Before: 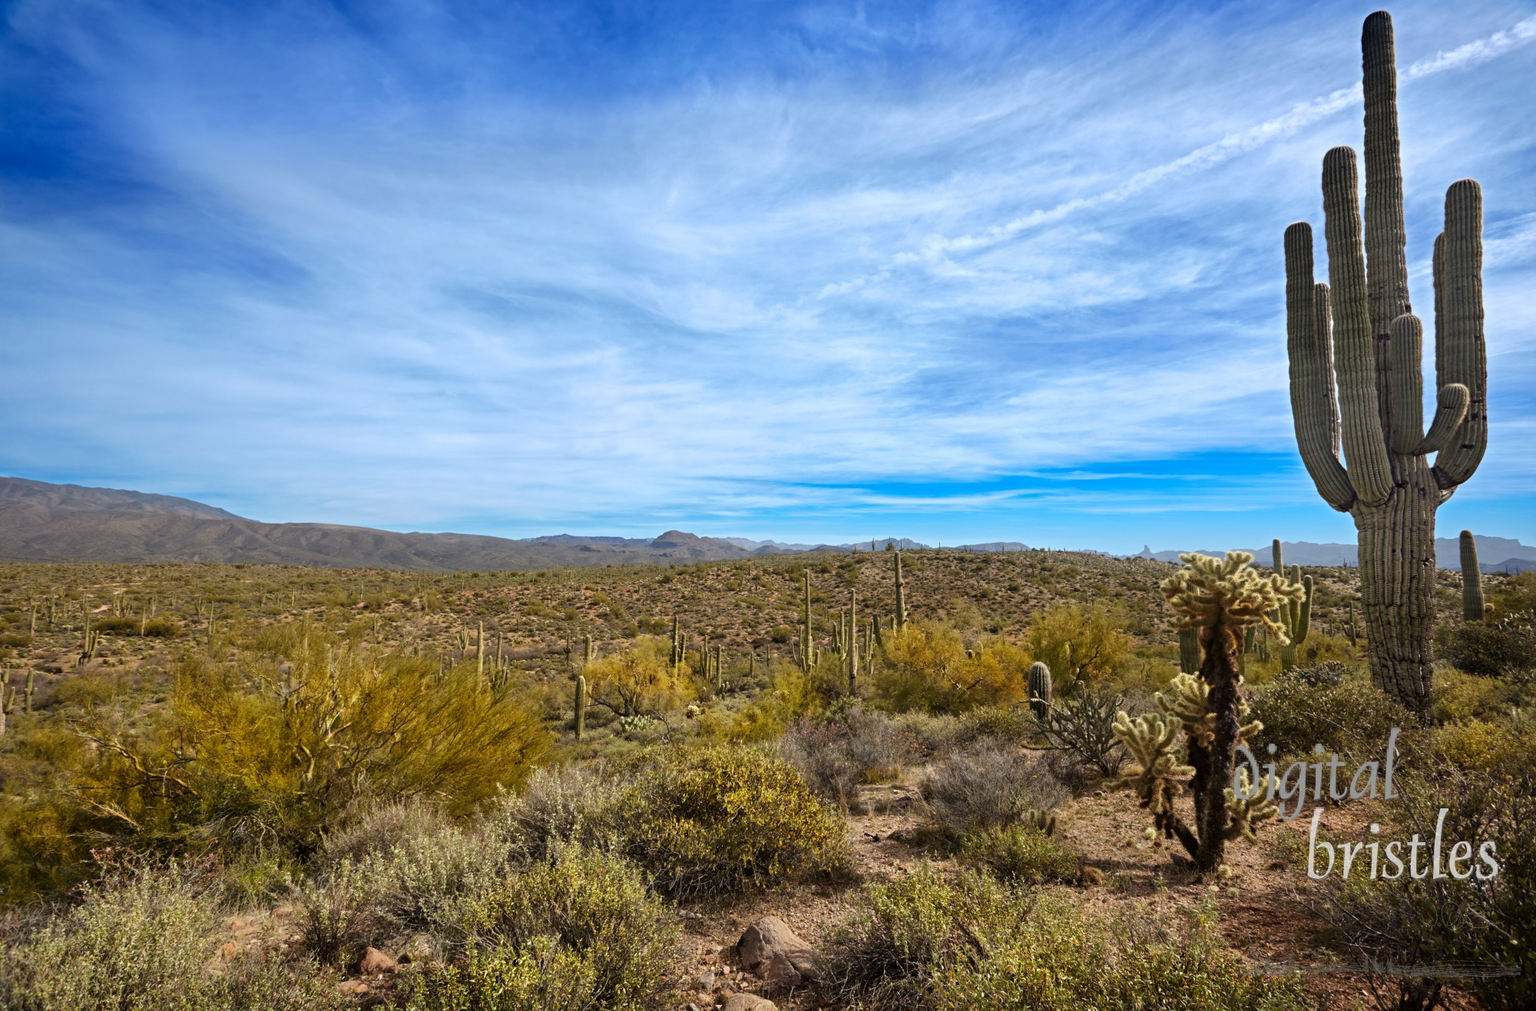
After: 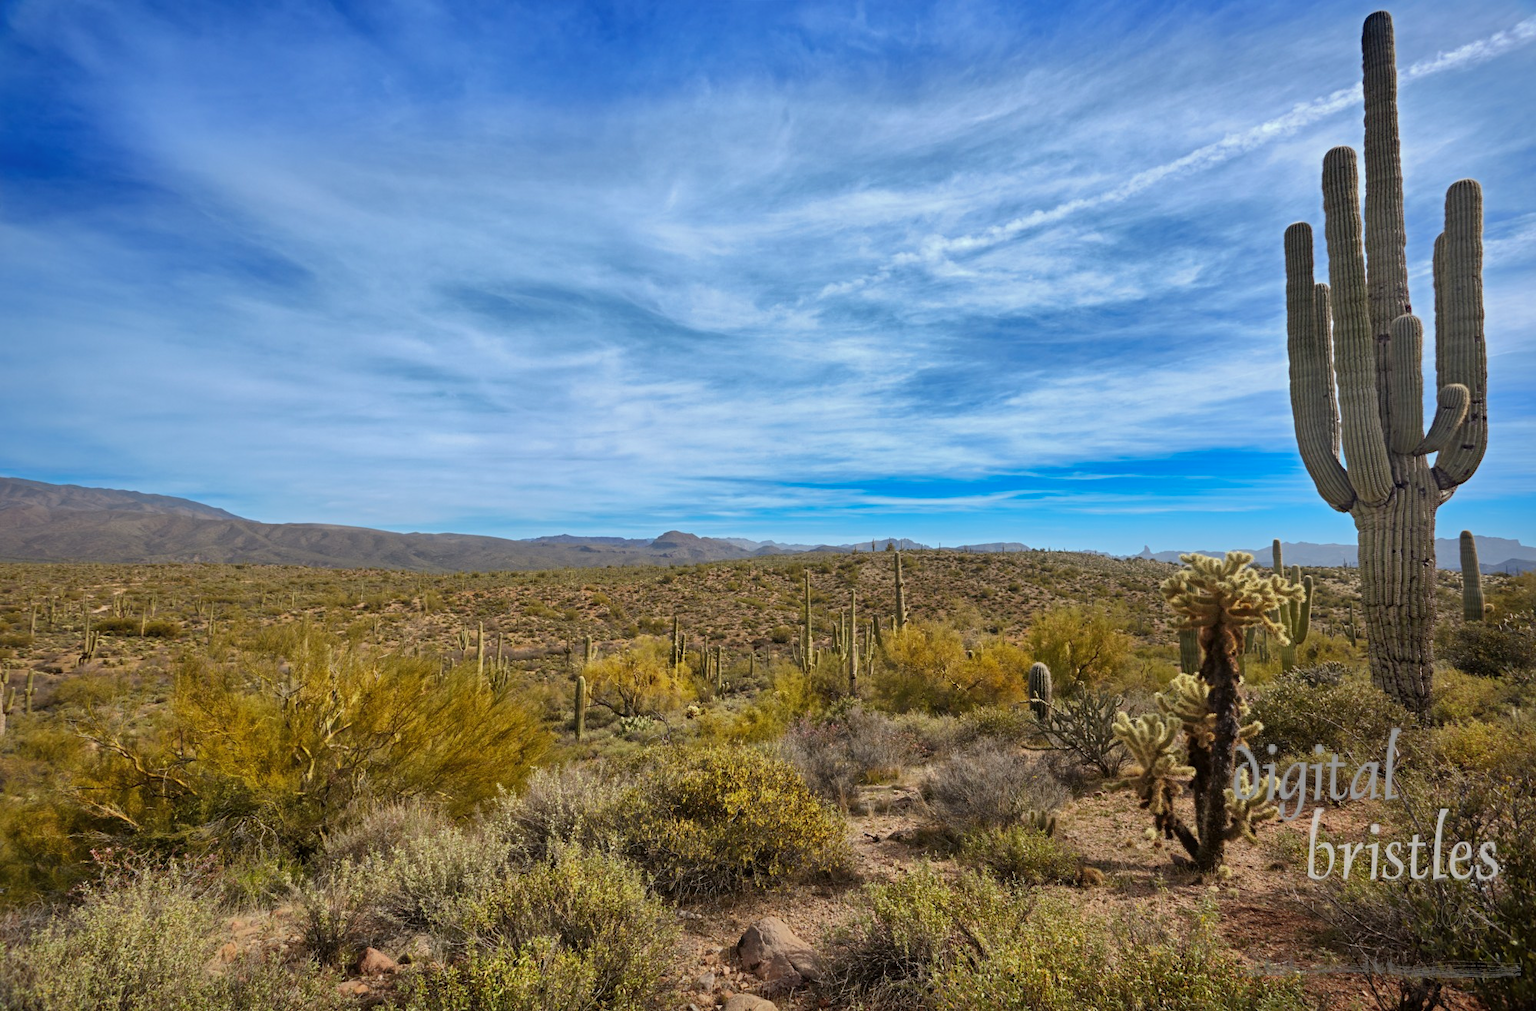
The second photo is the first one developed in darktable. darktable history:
white balance: emerald 1
shadows and highlights: highlights -60
